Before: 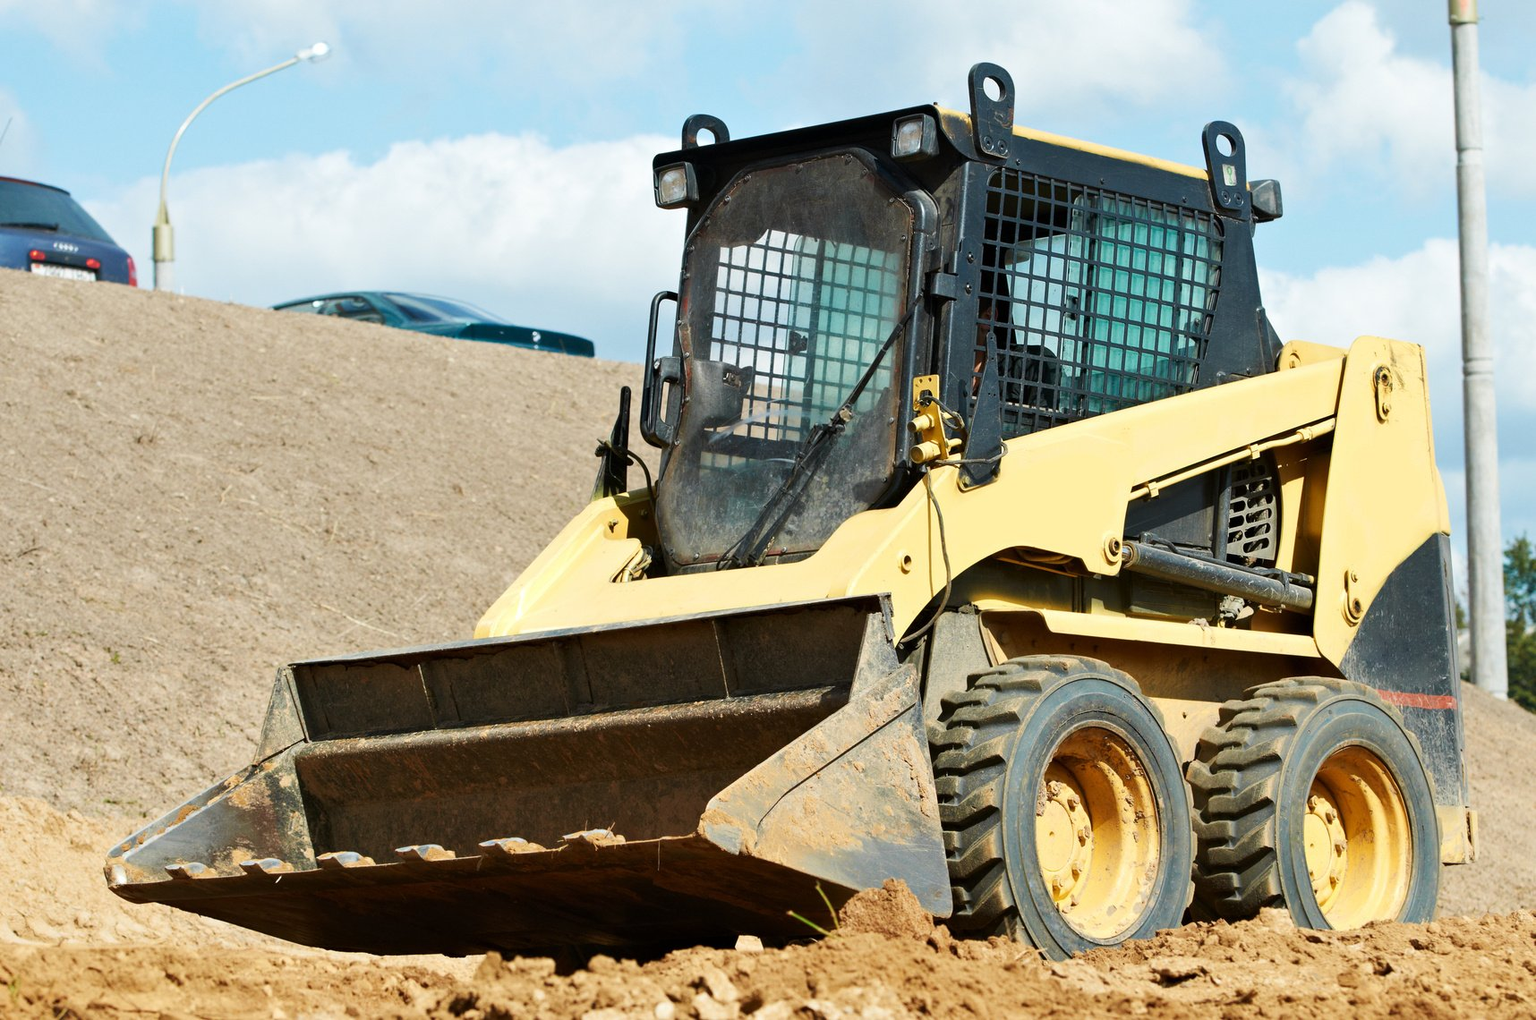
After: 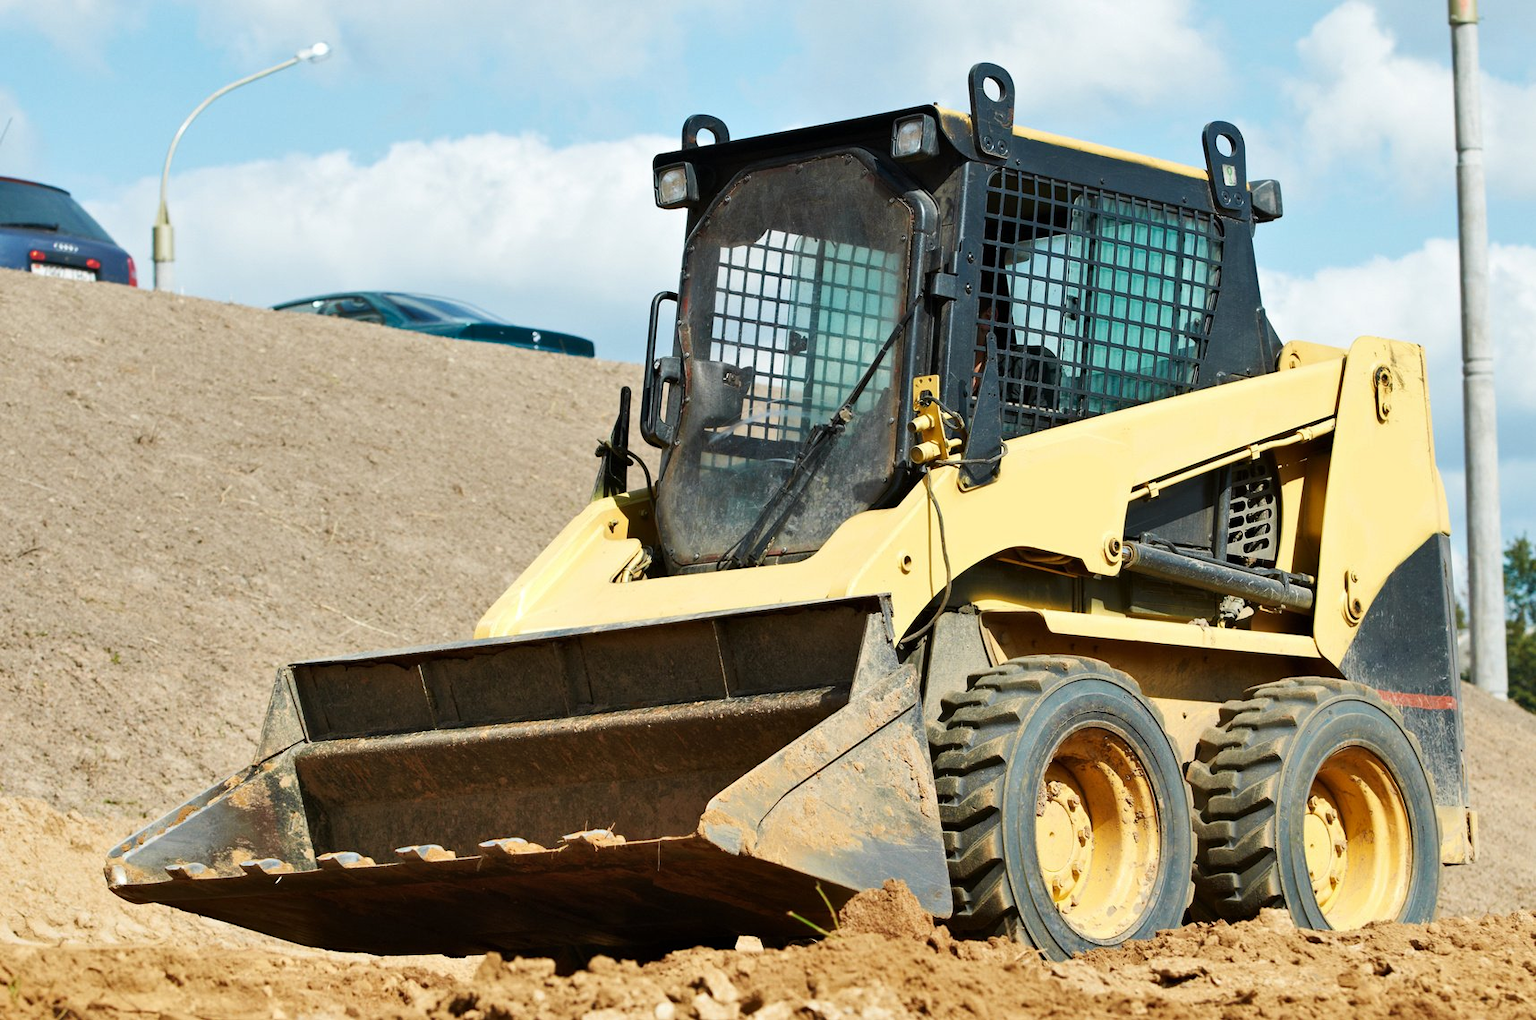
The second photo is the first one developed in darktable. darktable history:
shadows and highlights: shadows 52.34, highlights -28.23, soften with gaussian
exposure: compensate highlight preservation false
